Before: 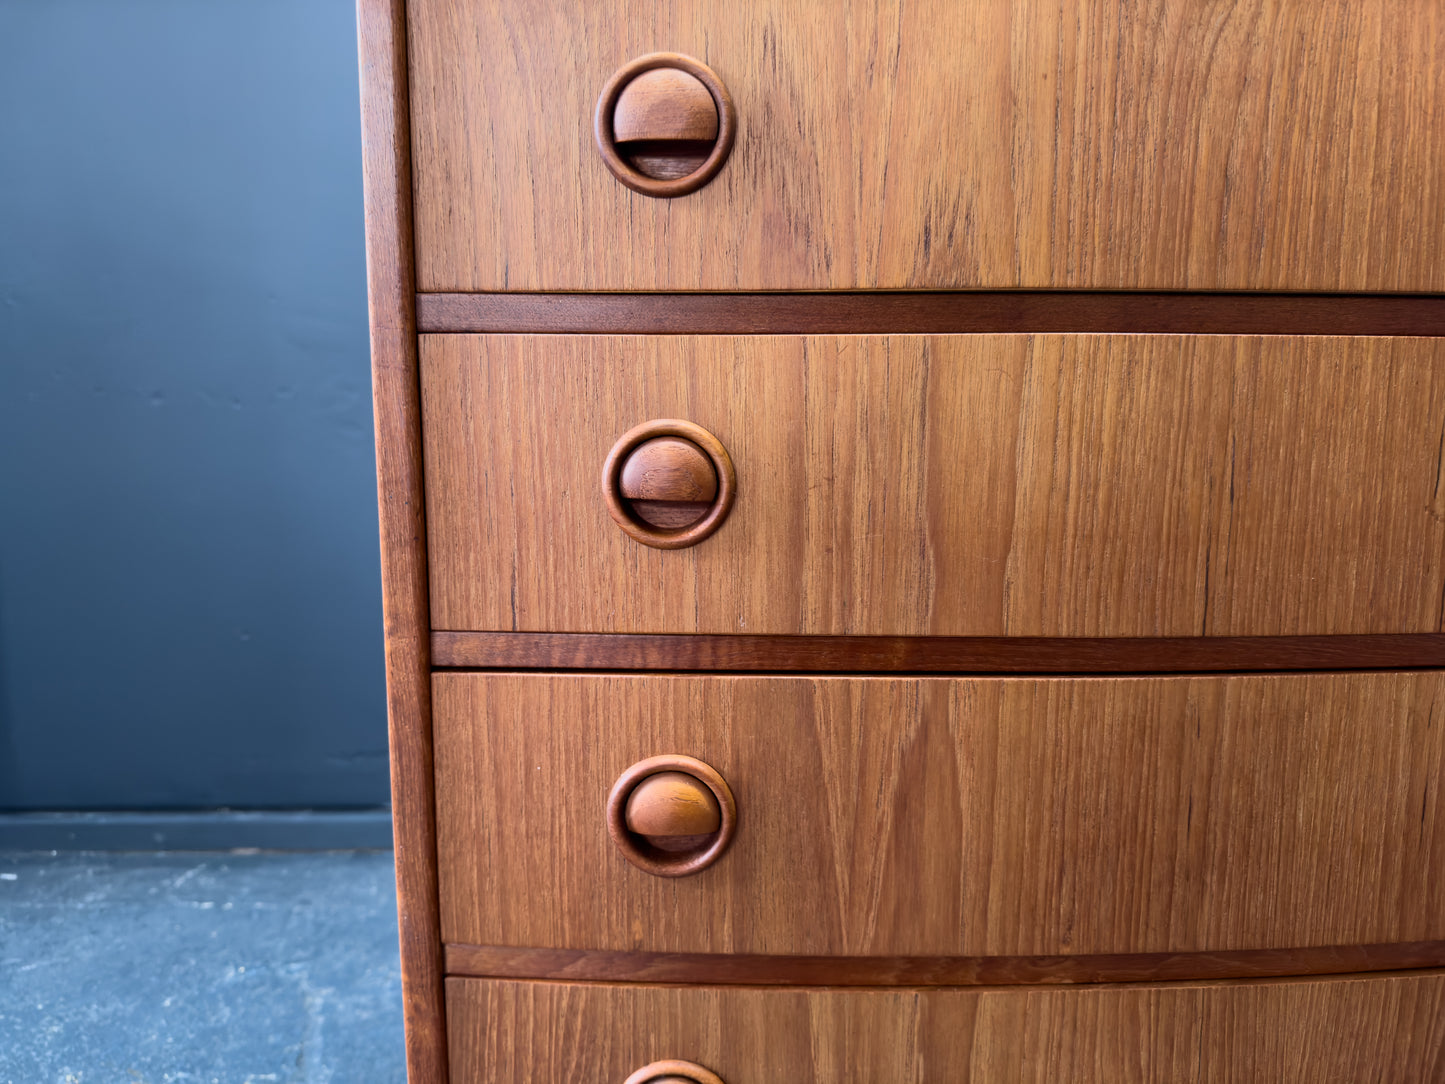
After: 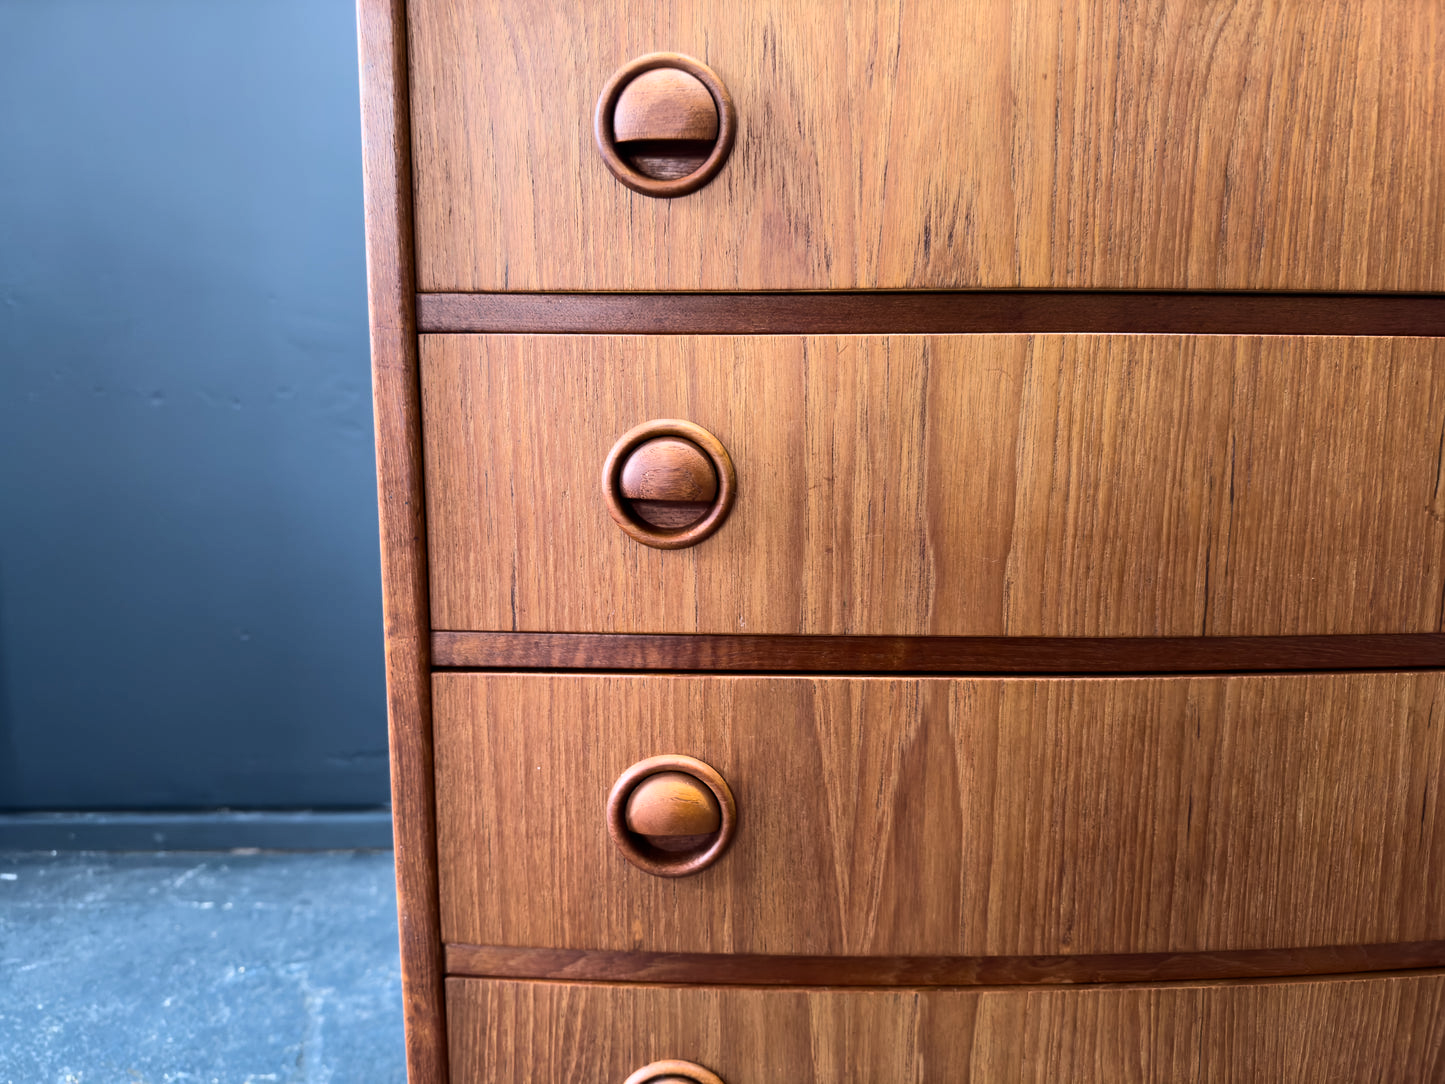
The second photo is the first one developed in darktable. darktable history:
tone equalizer: -8 EV -0.397 EV, -7 EV -0.39 EV, -6 EV -0.338 EV, -5 EV -0.258 EV, -3 EV 0.257 EV, -2 EV 0.307 EV, -1 EV 0.401 EV, +0 EV 0.426 EV, edges refinement/feathering 500, mask exposure compensation -1.57 EV, preserve details no
